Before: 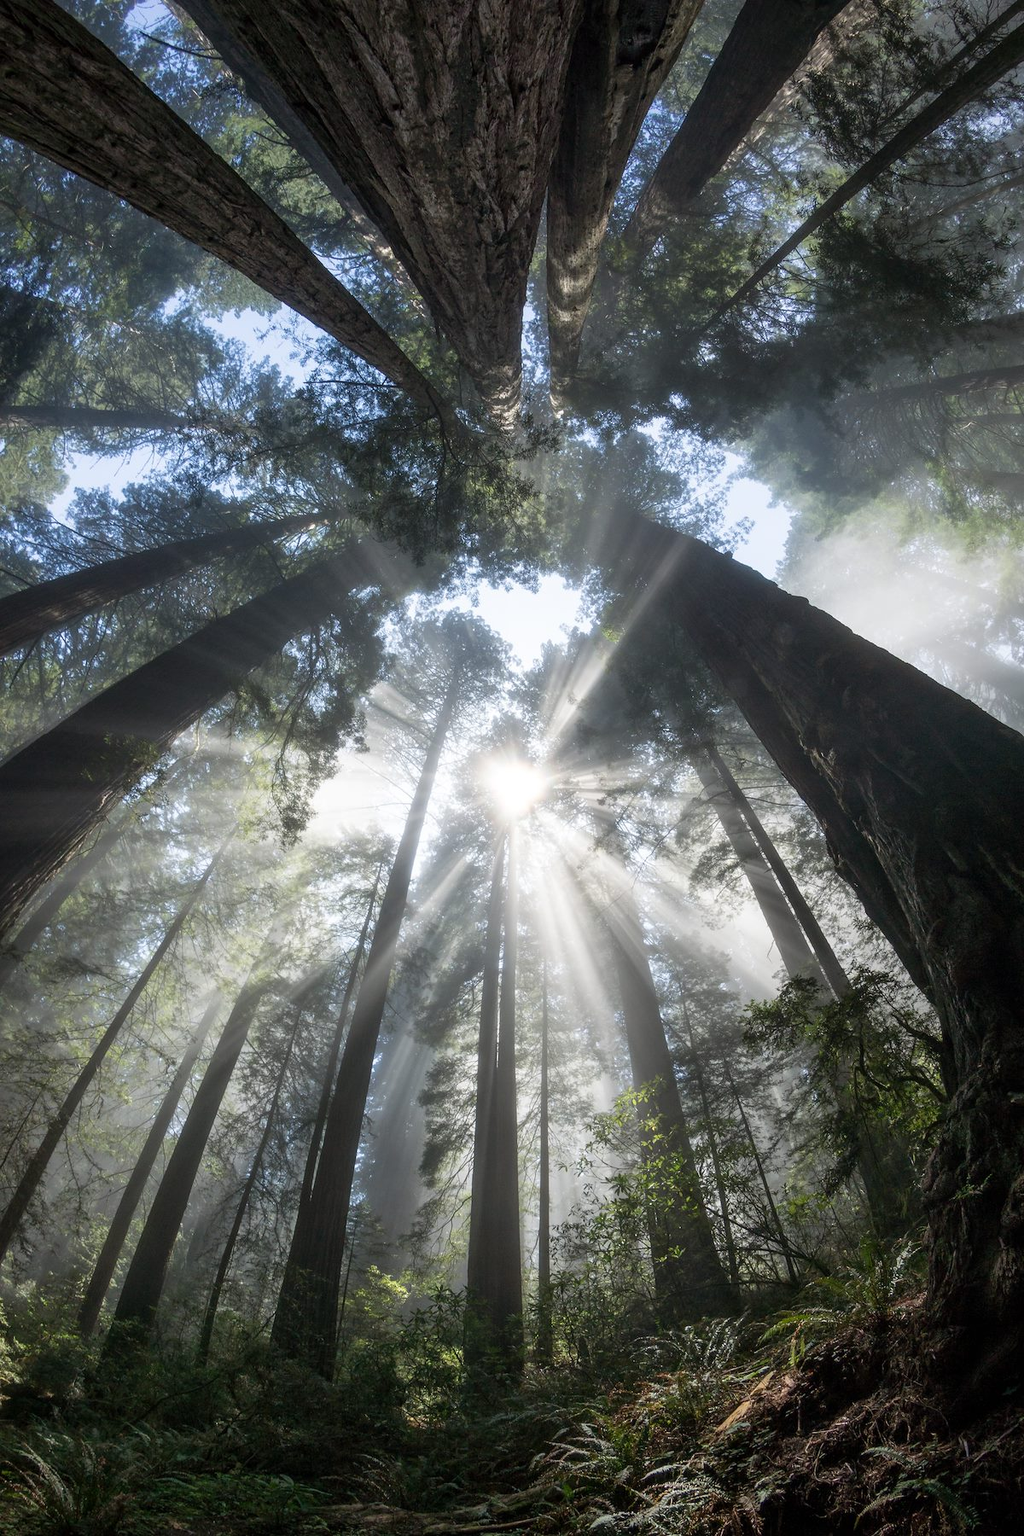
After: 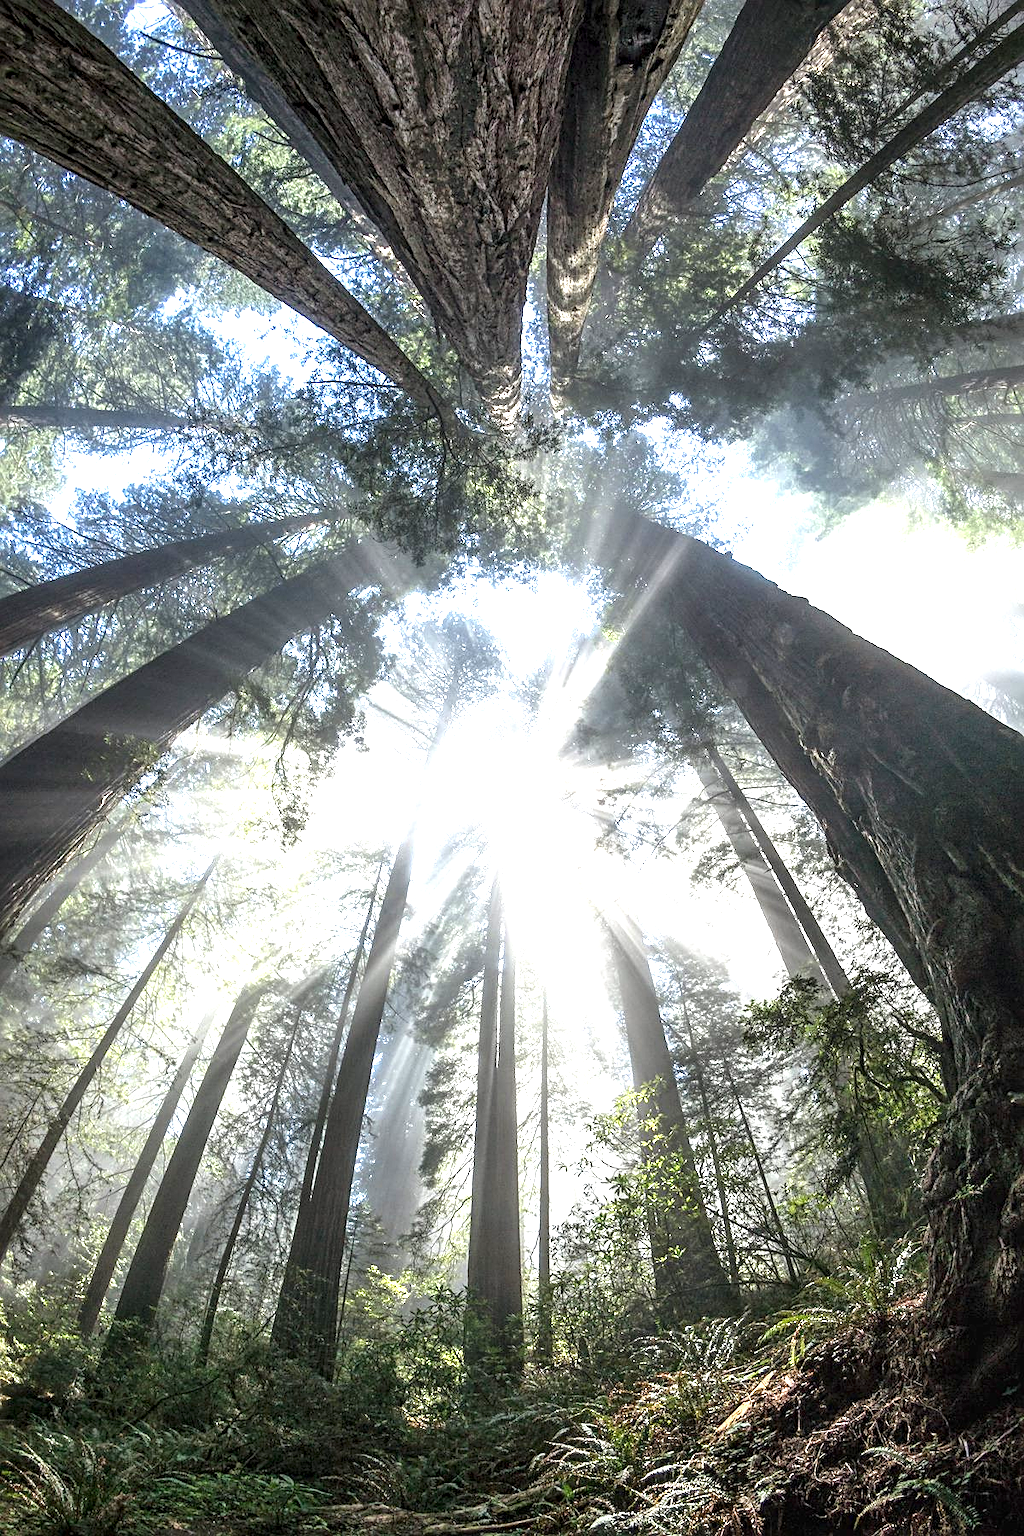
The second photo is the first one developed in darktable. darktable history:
sharpen: radius 3.122
exposure: black level correction 0, exposure 1.445 EV, compensate highlight preservation false
local contrast: detail 130%
